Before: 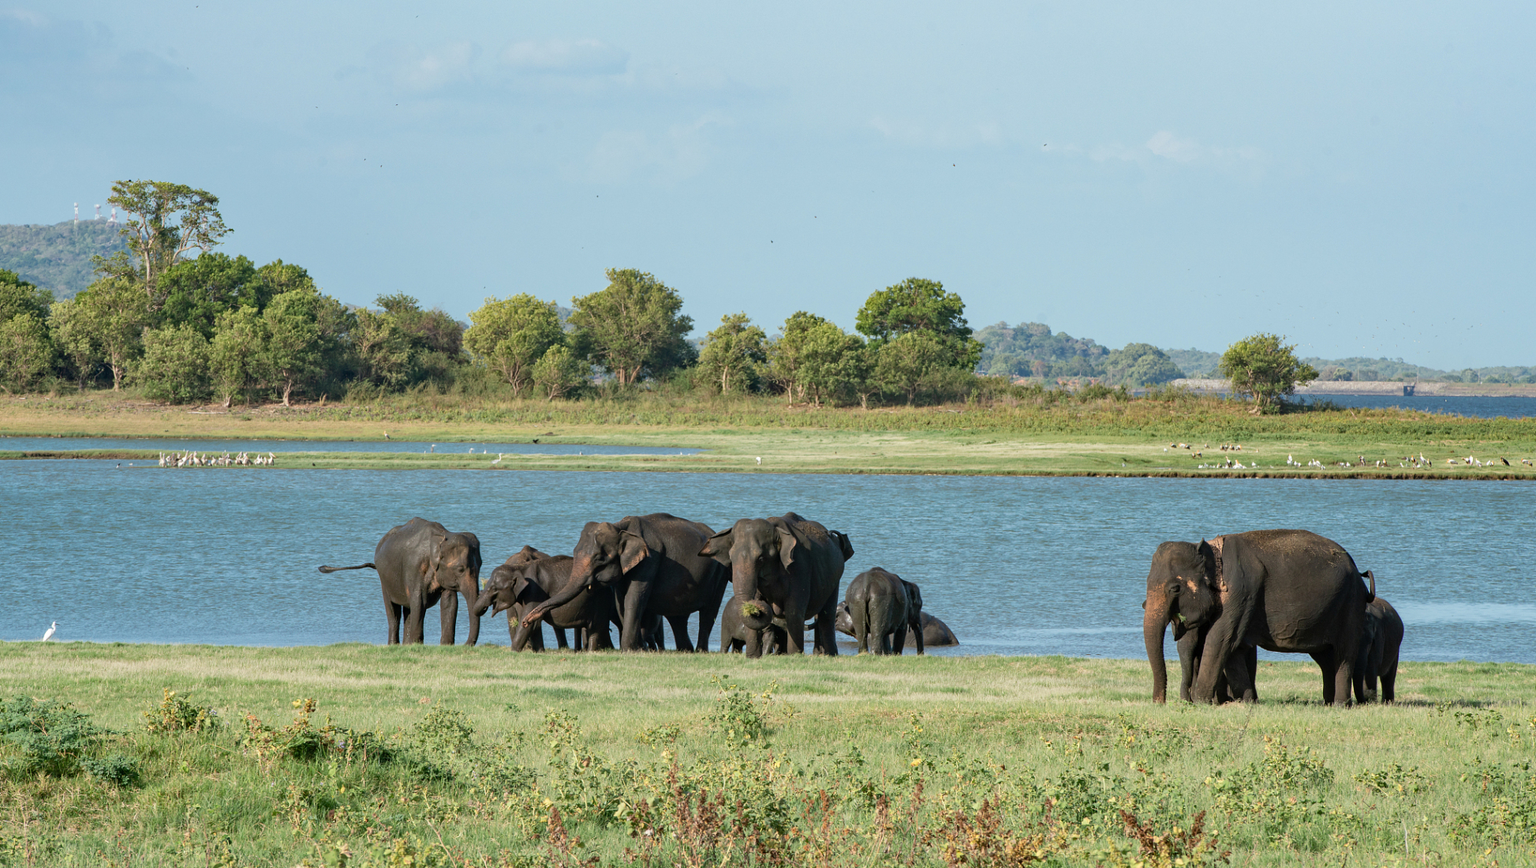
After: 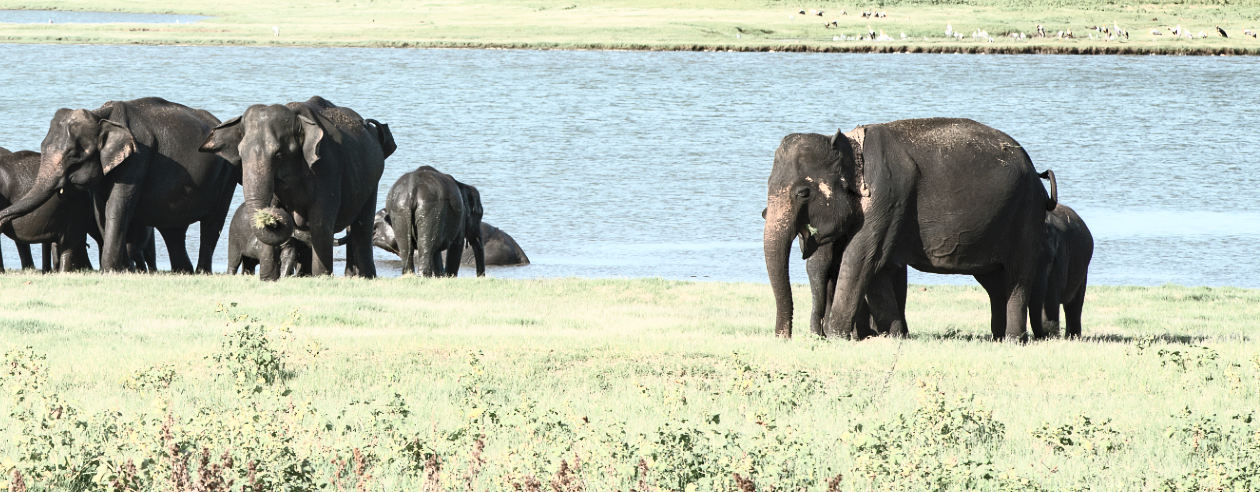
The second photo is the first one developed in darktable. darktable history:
contrast brightness saturation: contrast 0.56, brightness 0.572, saturation -0.347
exposure: exposure -0.04 EV, compensate highlight preservation false
crop and rotate: left 35.256%, top 50.293%, bottom 4.955%
